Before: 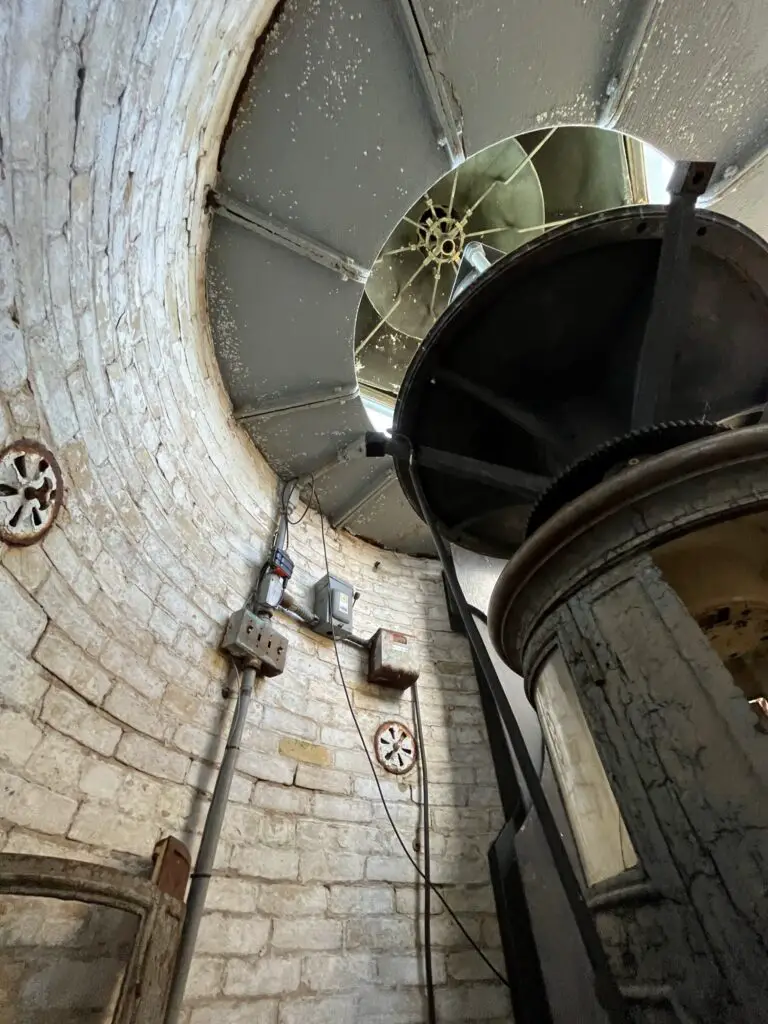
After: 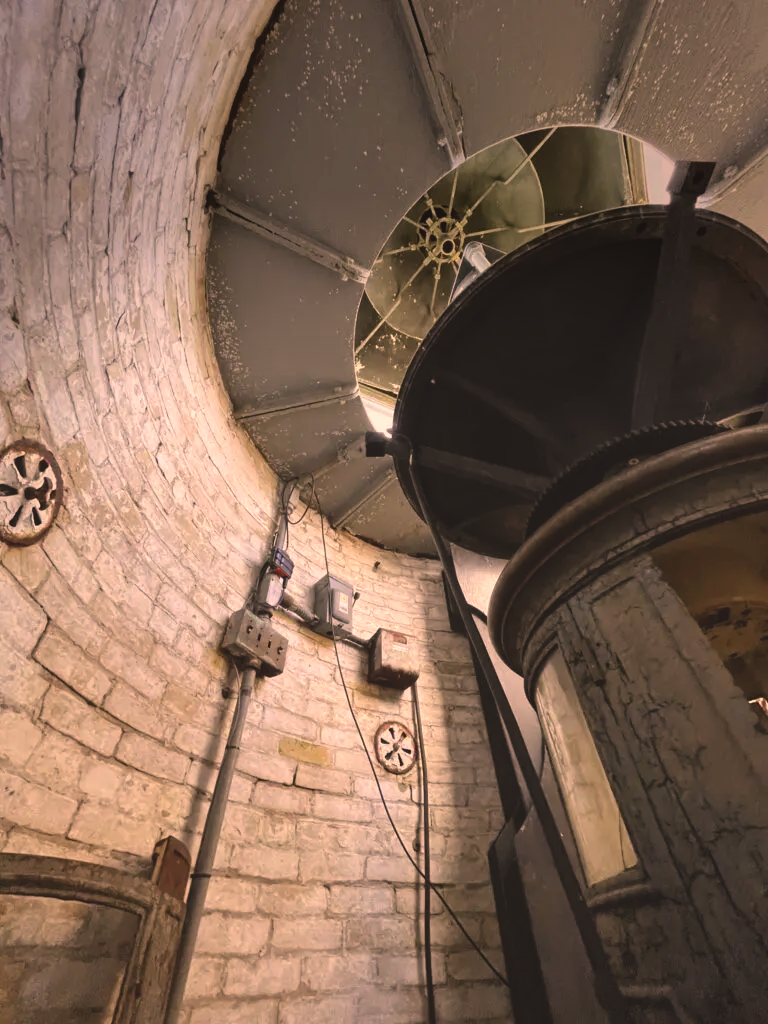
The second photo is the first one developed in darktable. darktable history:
color correction: highlights a* 21.17, highlights b* 19.74
vignetting: fall-off start 99.8%, saturation -0.03, center (-0.026, 0.398), width/height ratio 1.32
exposure: black level correction -0.014, exposure -0.187 EV, compensate highlight preservation false
levels: mode automatic, levels [0.072, 0.414, 0.976]
